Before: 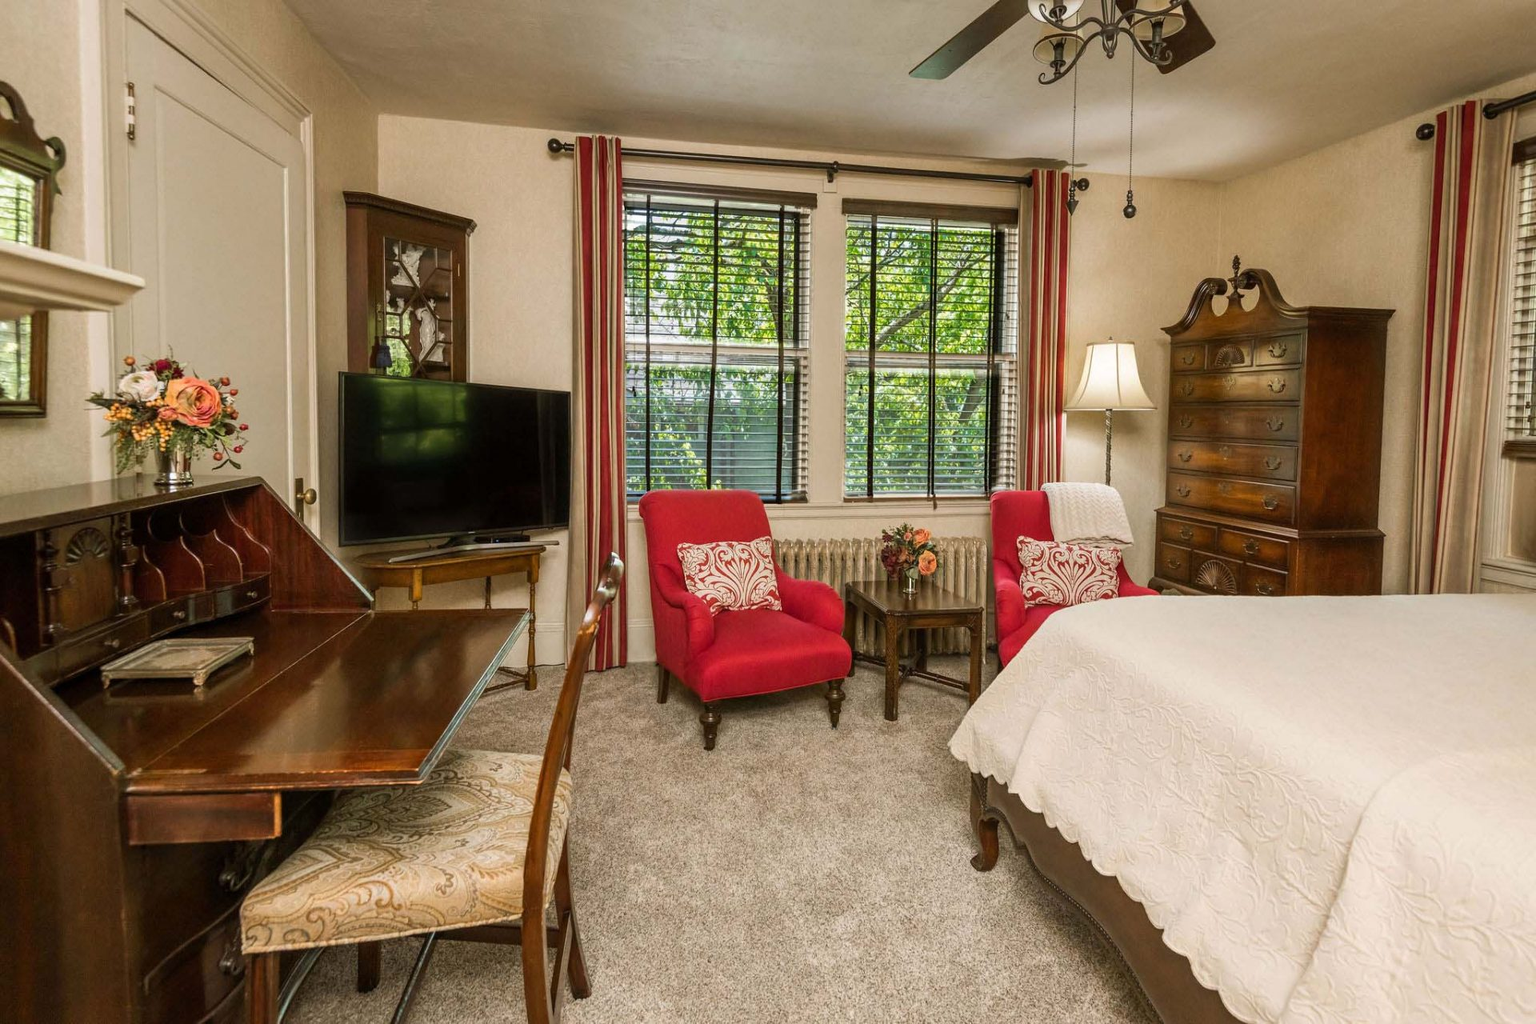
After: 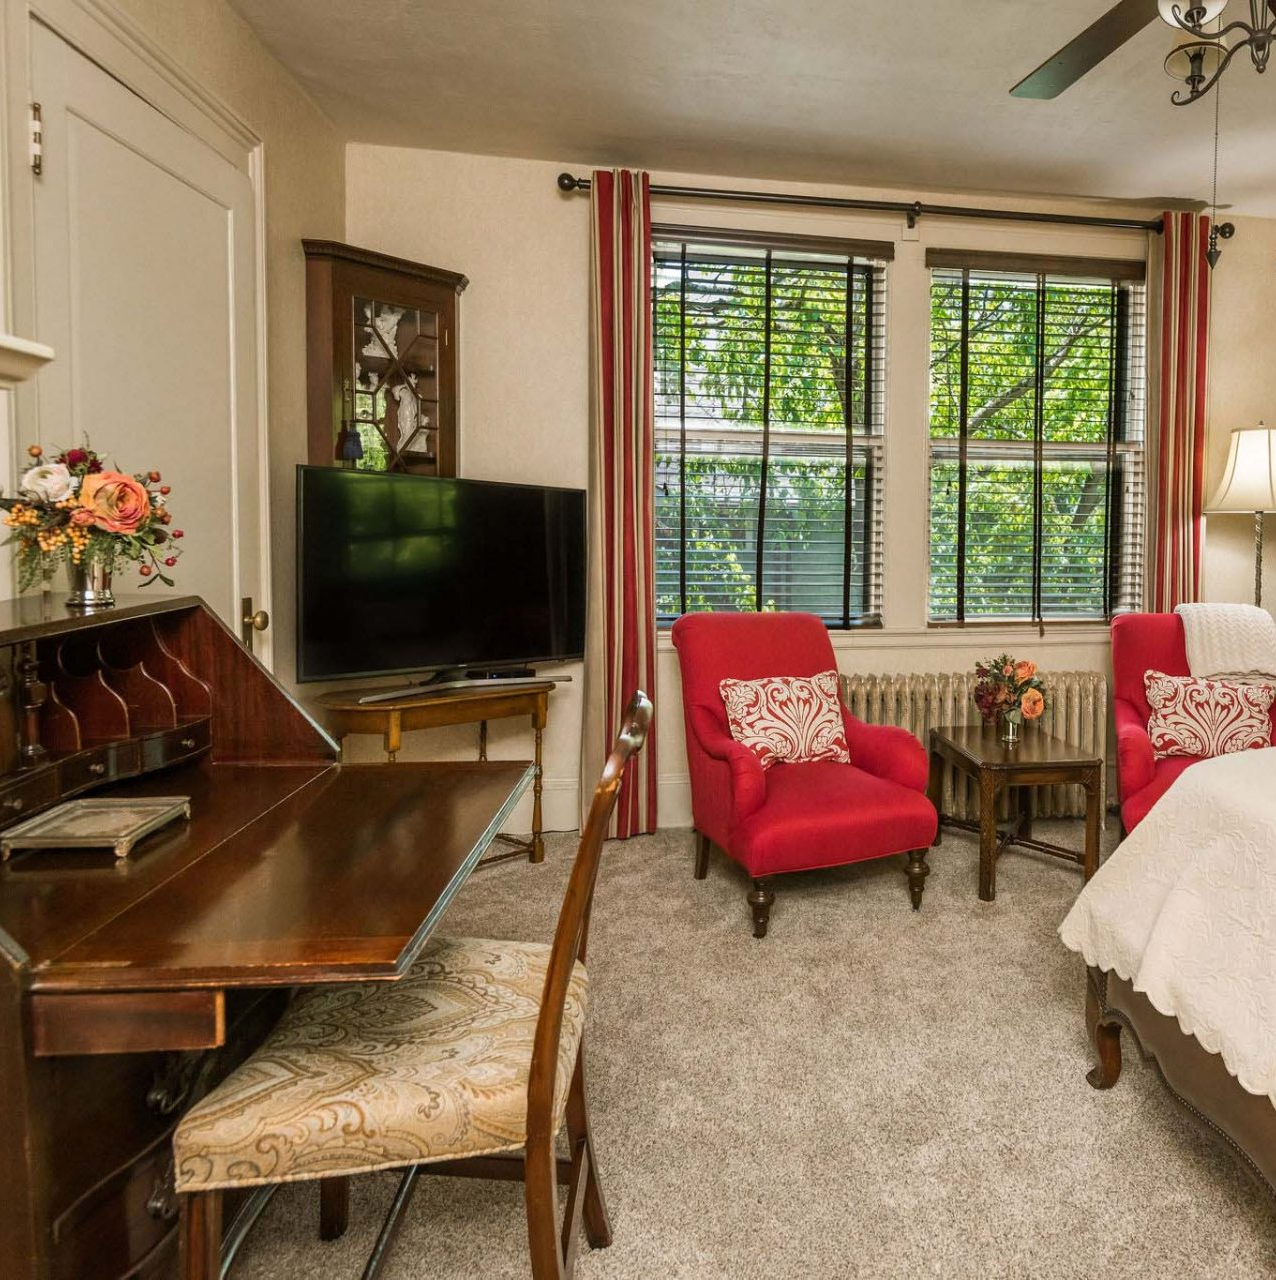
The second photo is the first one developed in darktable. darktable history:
crop and rotate: left 6.623%, right 26.875%
